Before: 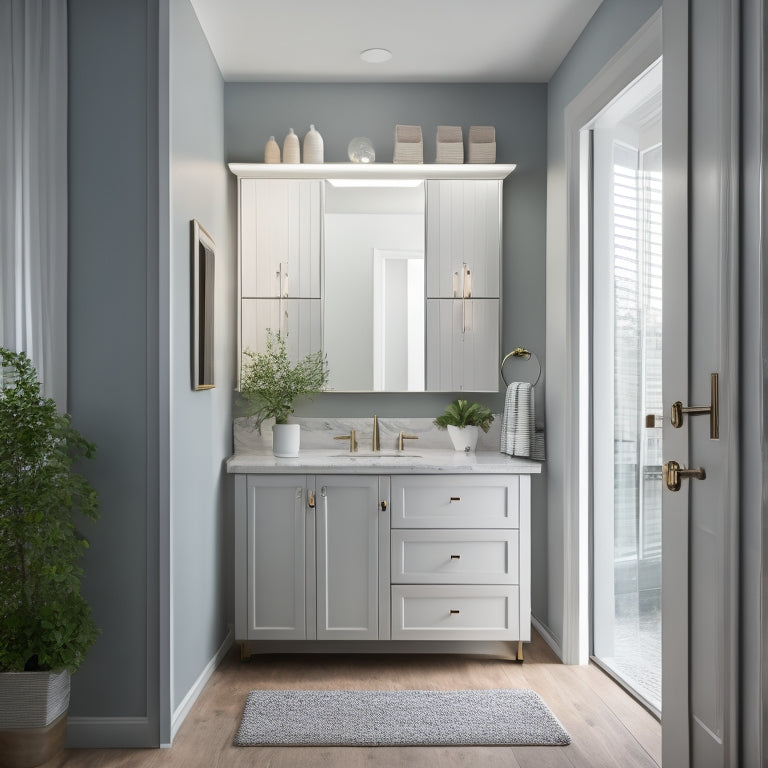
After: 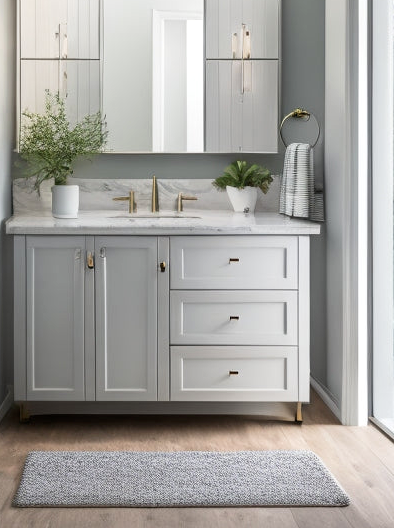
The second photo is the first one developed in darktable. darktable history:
crop and rotate: left 28.788%, top 31.163%, right 19.85%
exposure: exposure 0.02 EV, compensate highlight preservation false
local contrast: highlights 102%, shadows 102%, detail 120%, midtone range 0.2
tone curve: curves: ch0 [(0, 0.012) (0.056, 0.046) (0.218, 0.213) (0.606, 0.62) (0.82, 0.846) (1, 1)]; ch1 [(0, 0) (0.226, 0.261) (0.403, 0.437) (0.469, 0.472) (0.495, 0.499) (0.508, 0.503) (0.545, 0.555) (0.59, 0.598) (0.686, 0.728) (1, 1)]; ch2 [(0, 0) (0.269, 0.299) (0.459, 0.45) (0.498, 0.499) (0.523, 0.512) (0.568, 0.558) (0.634, 0.617) (0.698, 0.677) (0.806, 0.769) (1, 1)], preserve colors none
